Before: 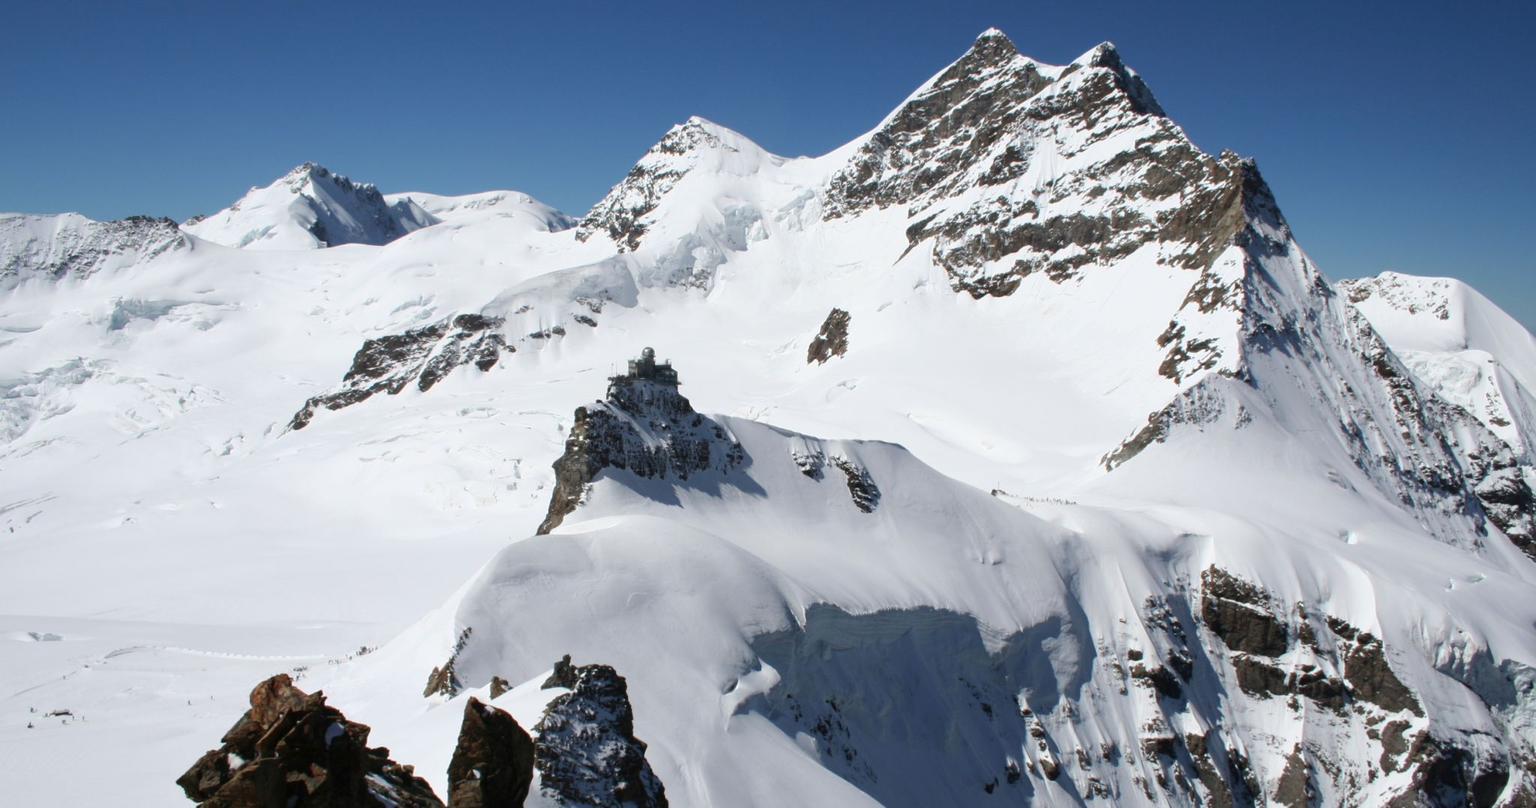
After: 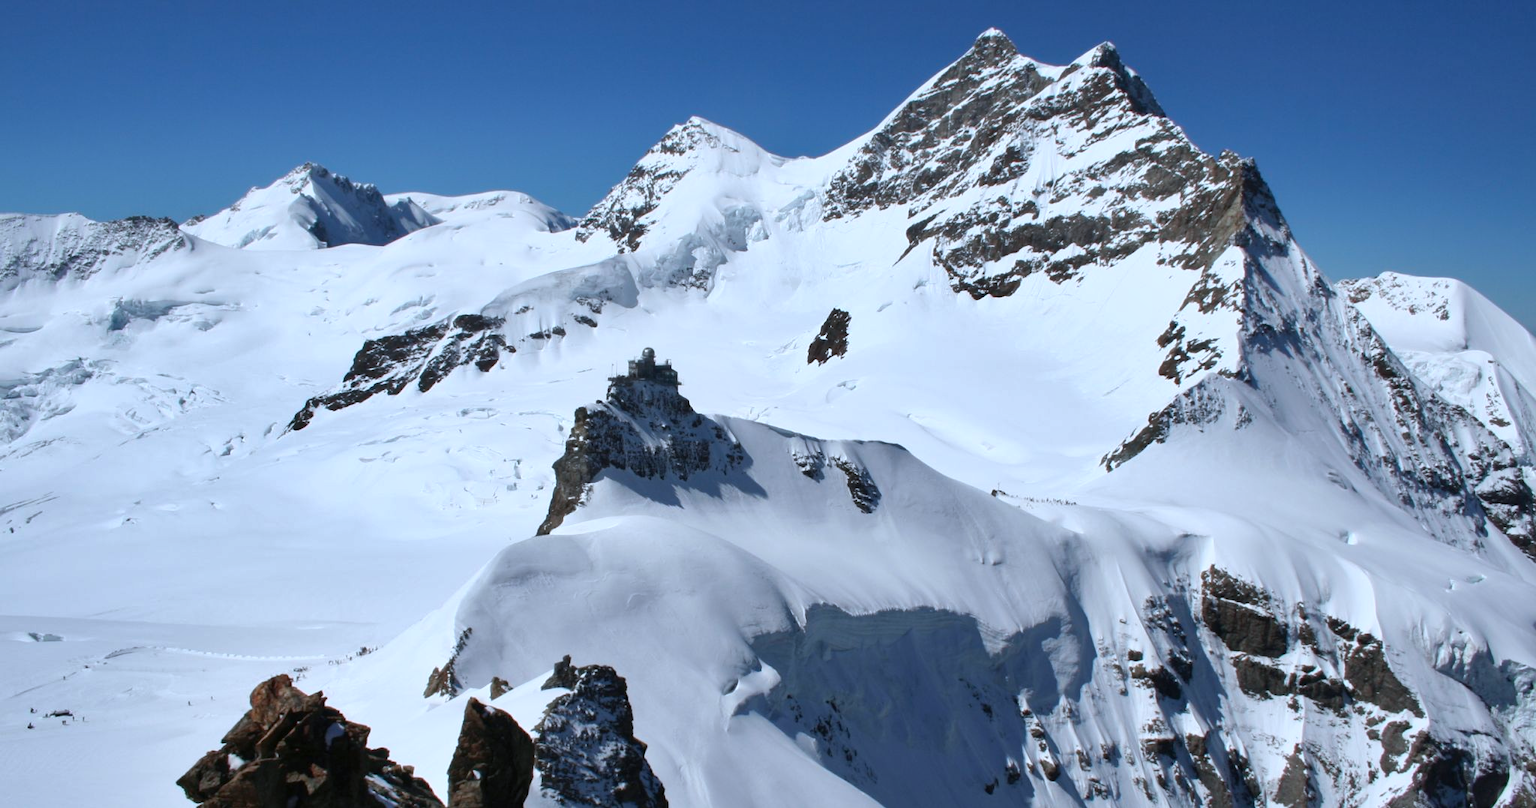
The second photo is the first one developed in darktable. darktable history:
shadows and highlights: soften with gaussian
color calibration: x 0.37, y 0.382, temperature 4313.32 K
